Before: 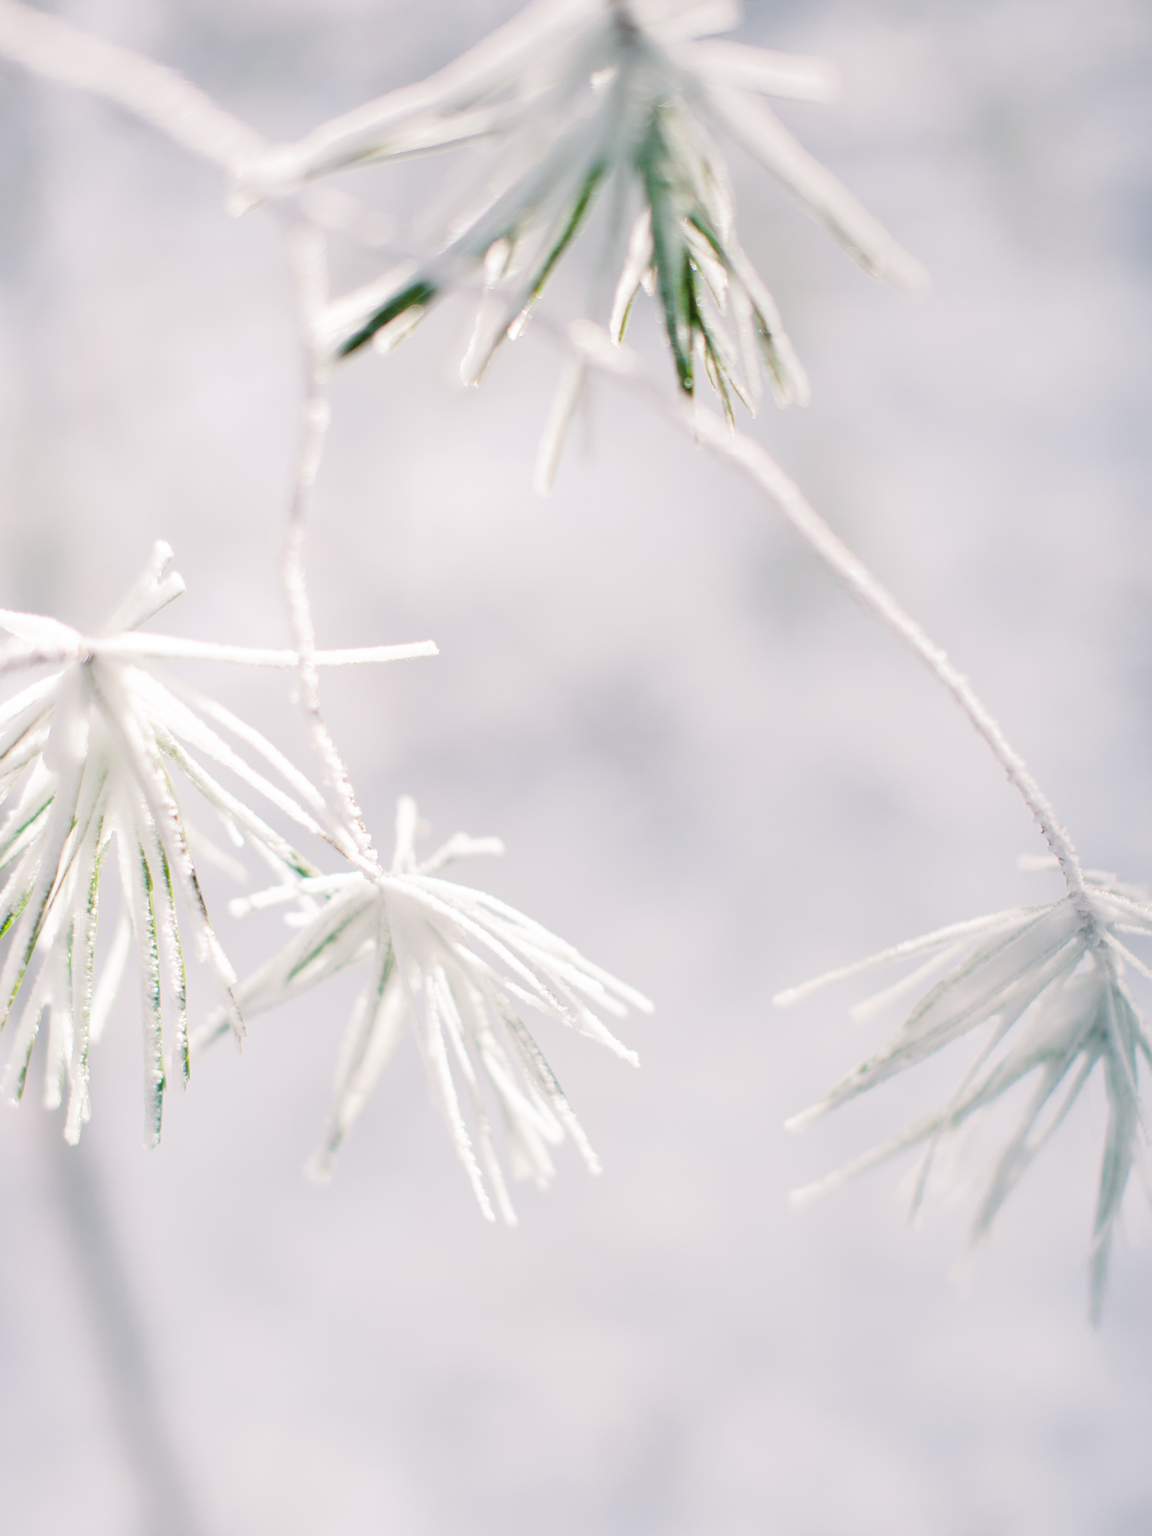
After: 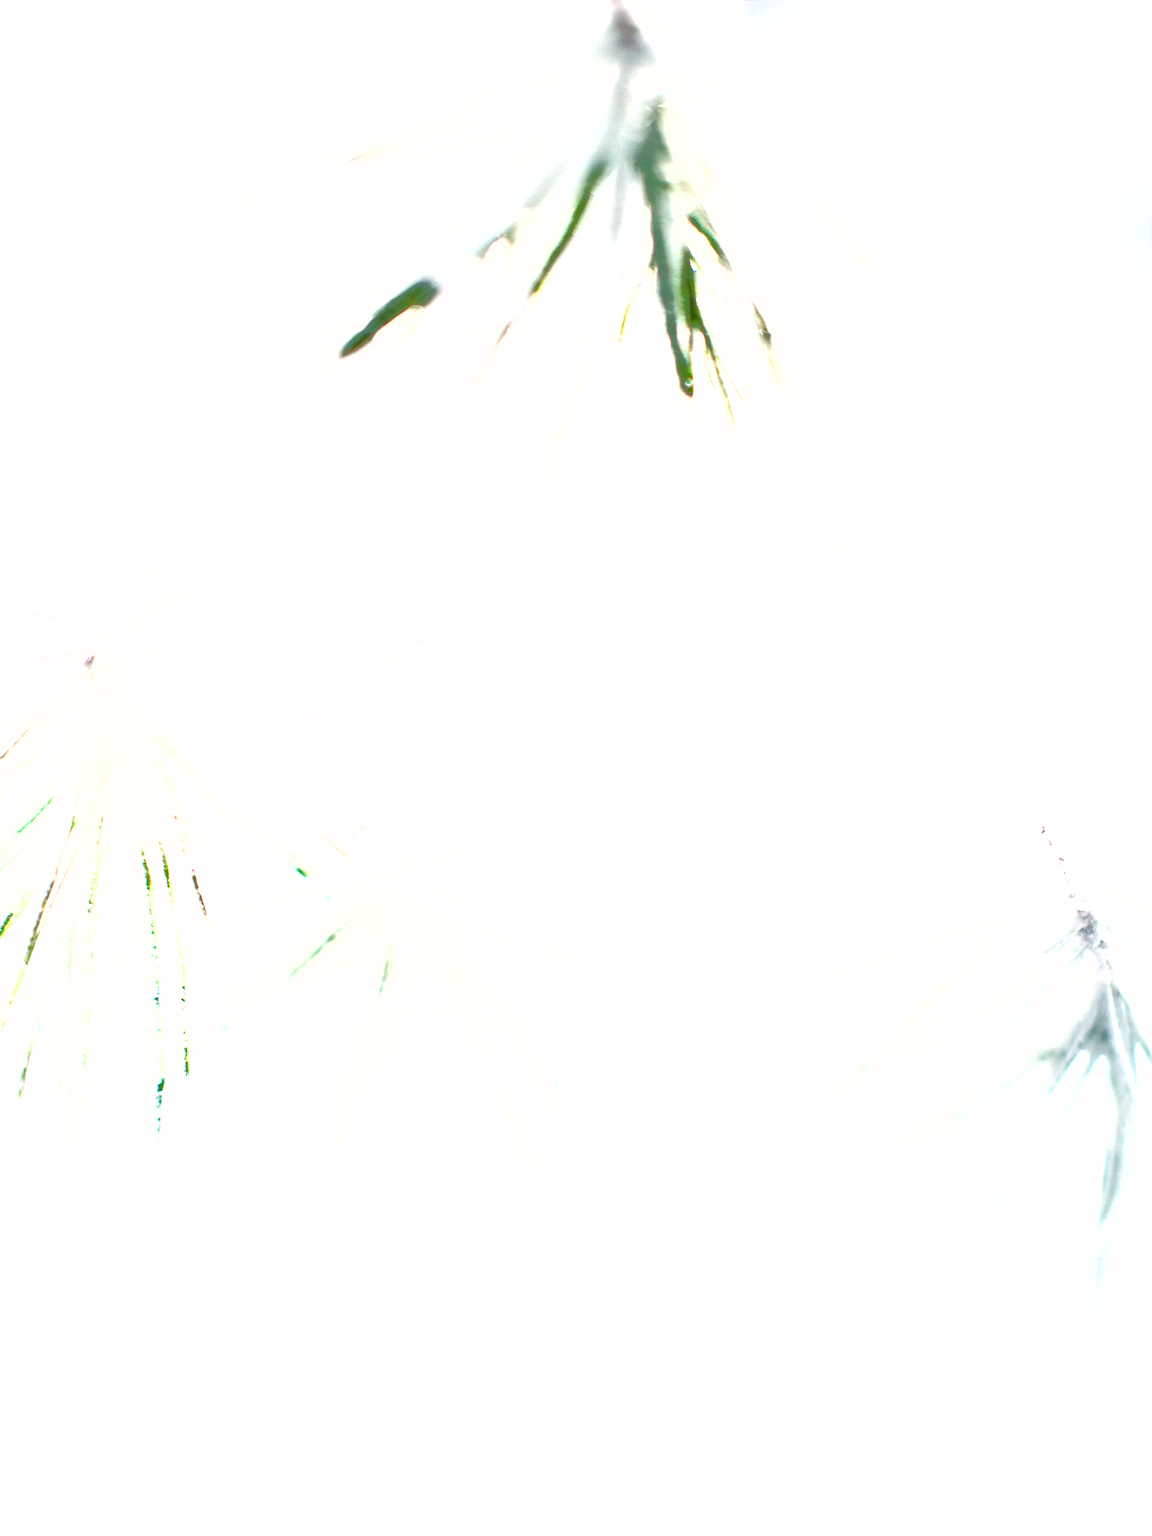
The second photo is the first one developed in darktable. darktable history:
shadows and highlights: highlights color adjustment 32.28%
exposure: black level correction 0, exposure 1.2 EV, compensate exposure bias true, compensate highlight preservation false
color balance rgb: perceptual saturation grading › global saturation 0.304%, perceptual saturation grading › highlights -15.874%, perceptual saturation grading › shadows 26.037%, global vibrance 20%
